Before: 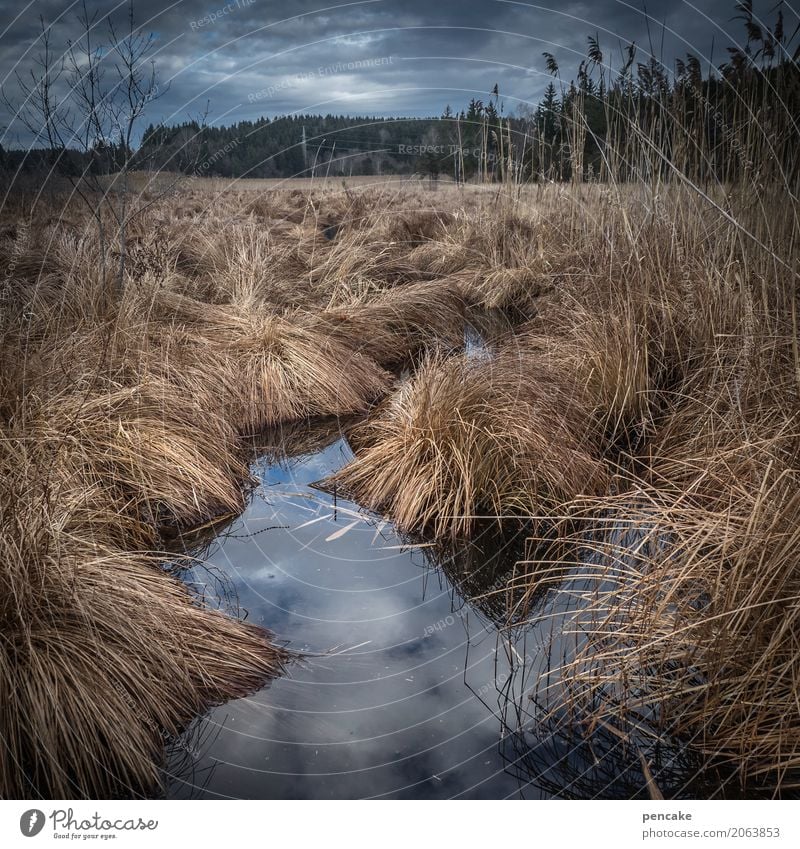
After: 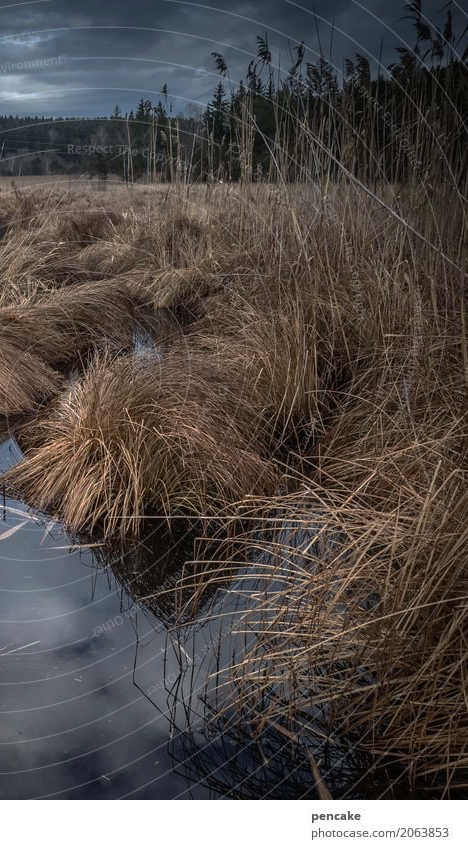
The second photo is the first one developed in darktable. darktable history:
base curve: curves: ch0 [(0, 0) (0.595, 0.418) (1, 1)], preserve colors none
crop: left 41.402%
